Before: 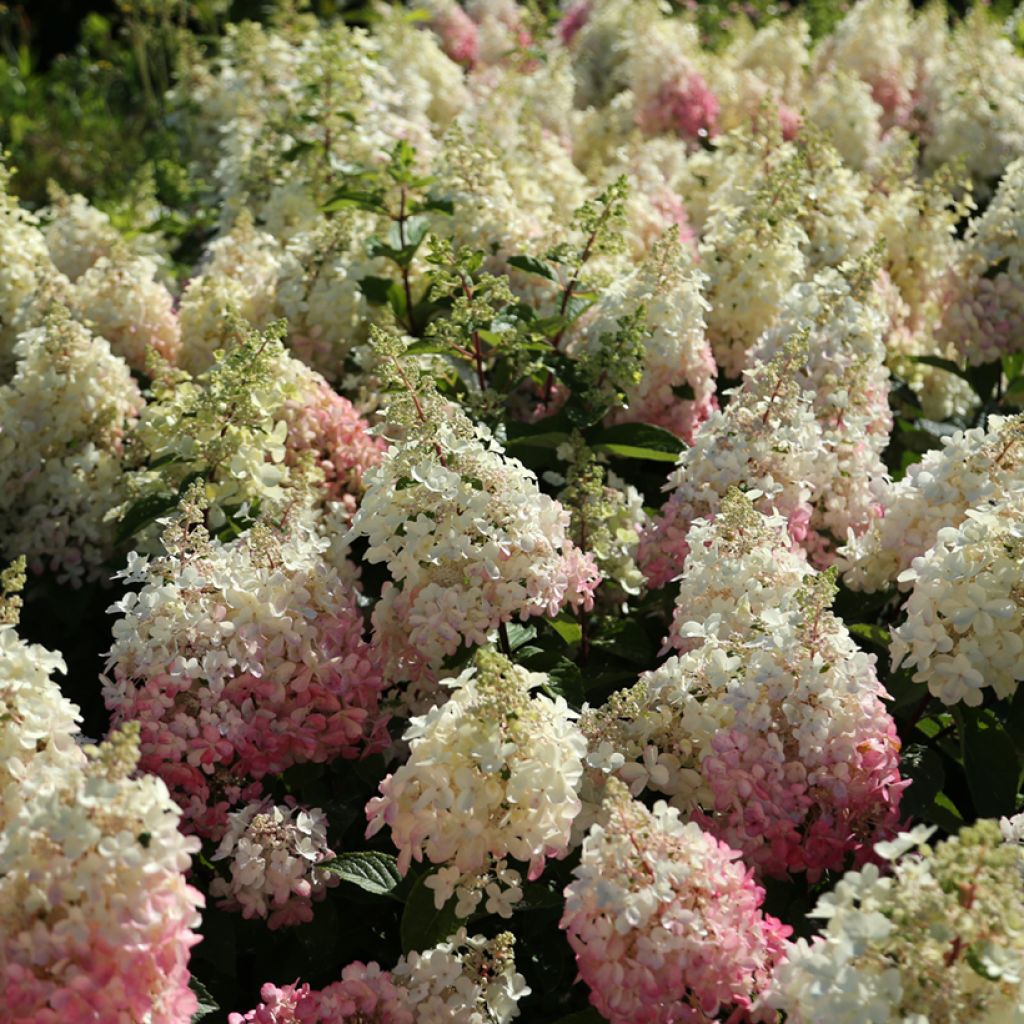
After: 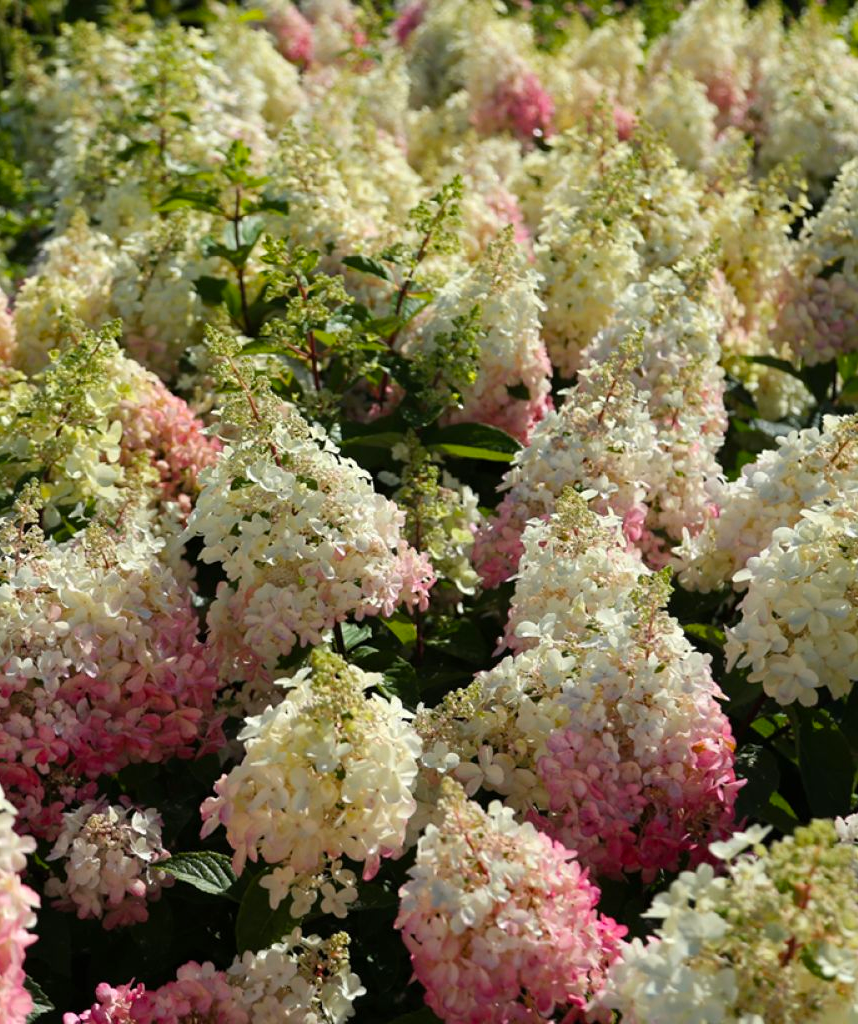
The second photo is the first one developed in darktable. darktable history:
crop: left 16.149%
color balance rgb: perceptual saturation grading › global saturation 25.271%
